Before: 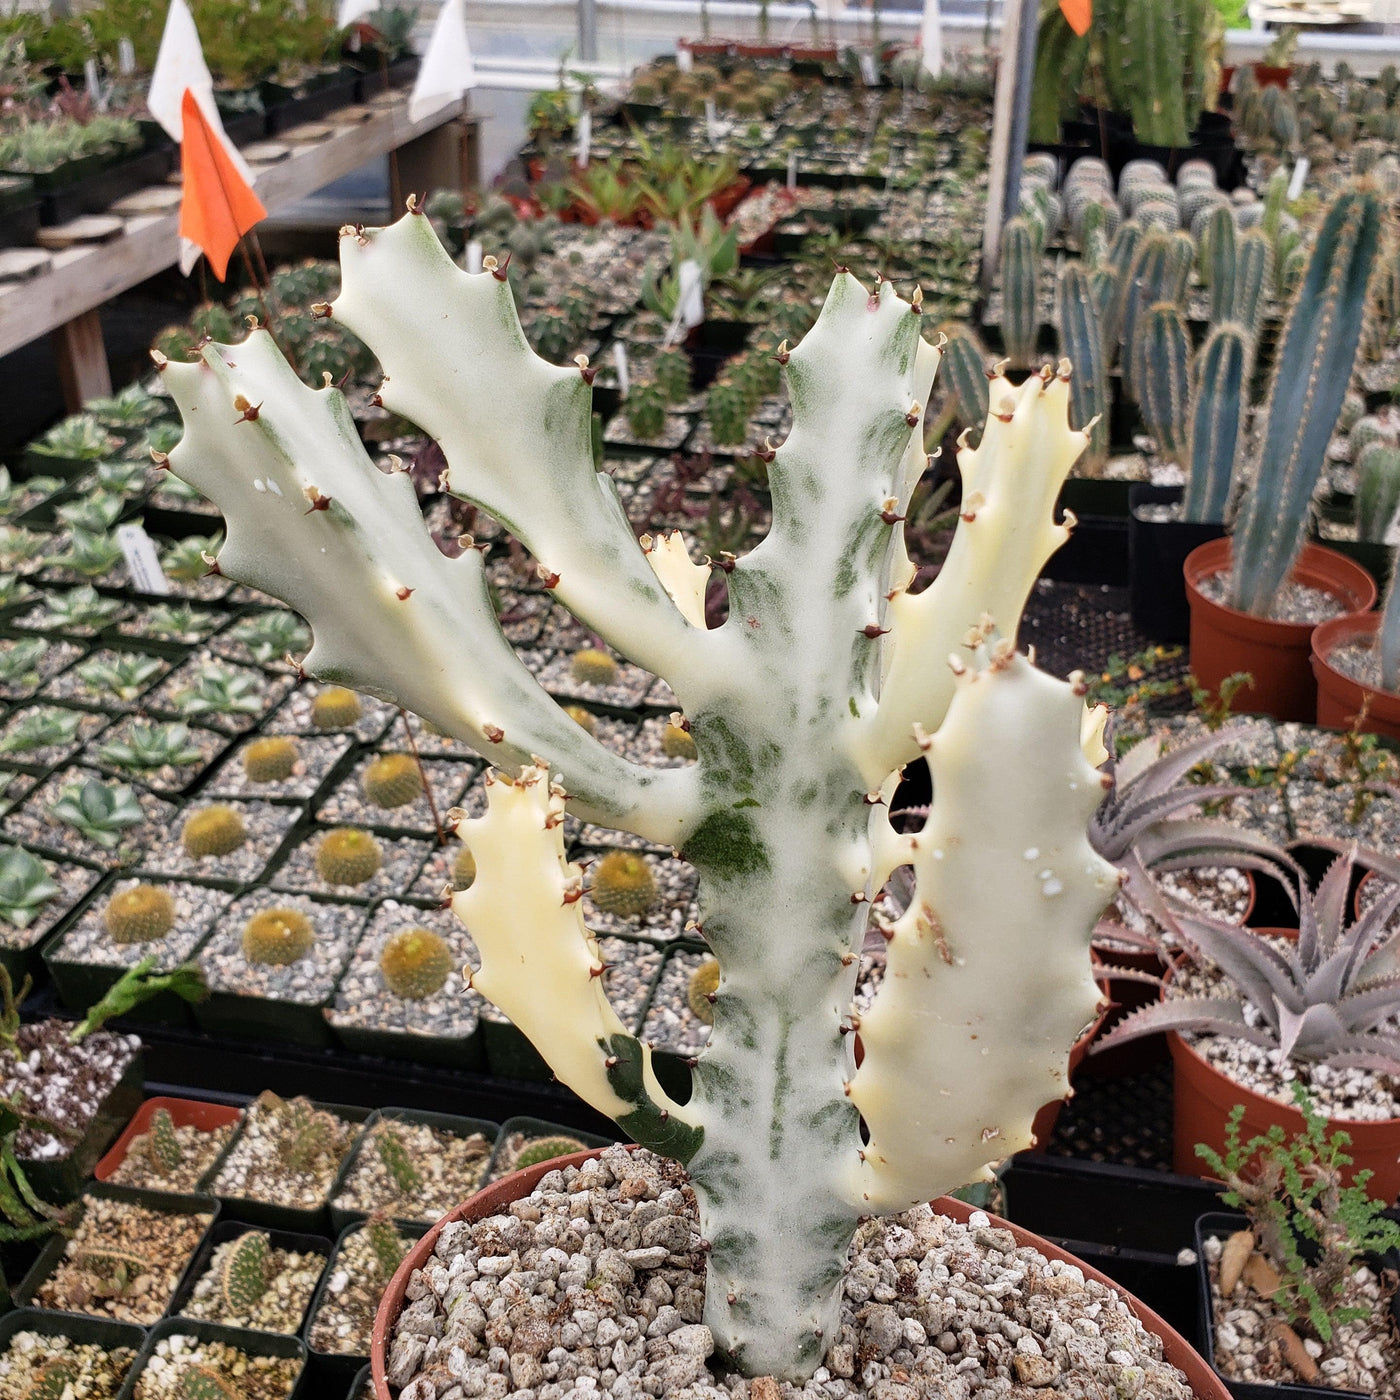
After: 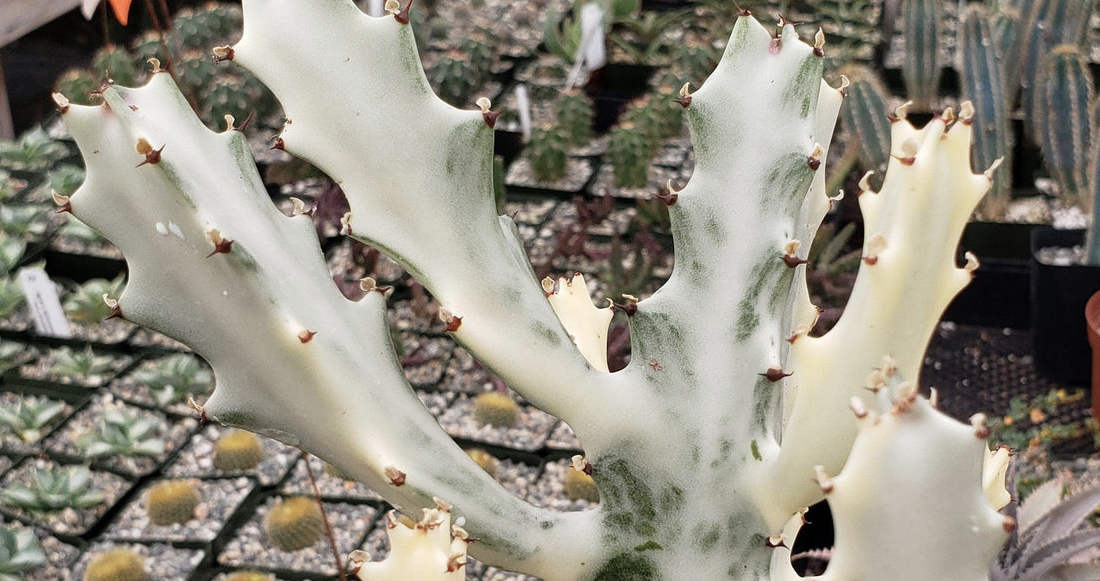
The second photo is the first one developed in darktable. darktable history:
crop: left 7.036%, top 18.398%, right 14.379%, bottom 40.043%
color zones: curves: ch0 [(0, 0.5) (0.143, 0.5) (0.286, 0.5) (0.429, 0.504) (0.571, 0.5) (0.714, 0.509) (0.857, 0.5) (1, 0.5)]; ch1 [(0, 0.425) (0.143, 0.425) (0.286, 0.375) (0.429, 0.405) (0.571, 0.5) (0.714, 0.47) (0.857, 0.425) (1, 0.435)]; ch2 [(0, 0.5) (0.143, 0.5) (0.286, 0.5) (0.429, 0.517) (0.571, 0.5) (0.714, 0.51) (0.857, 0.5) (1, 0.5)]
